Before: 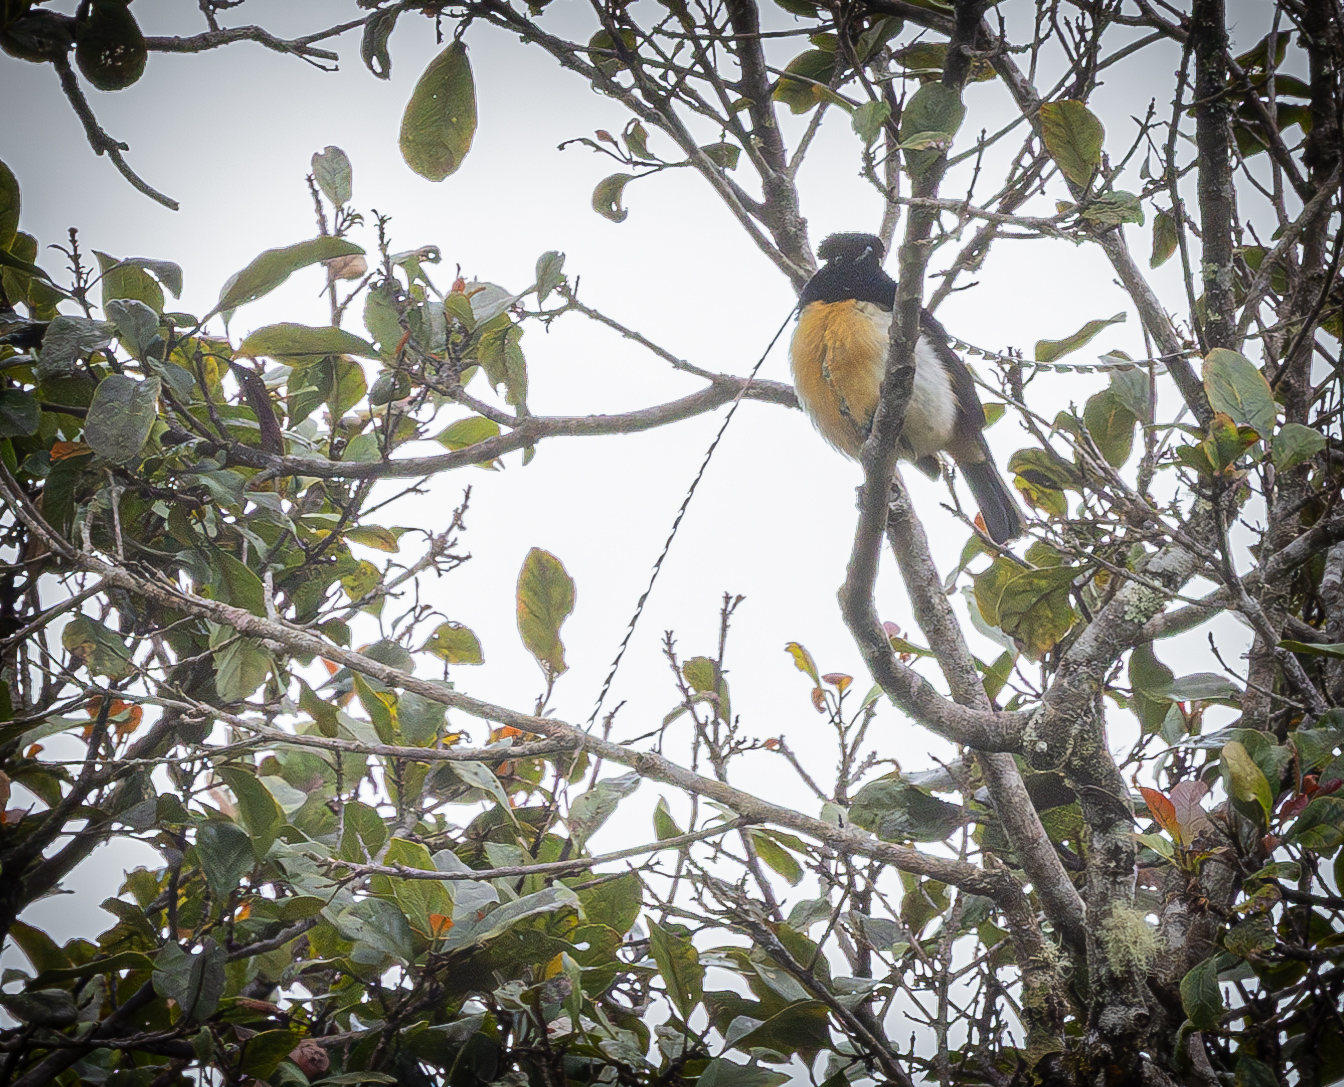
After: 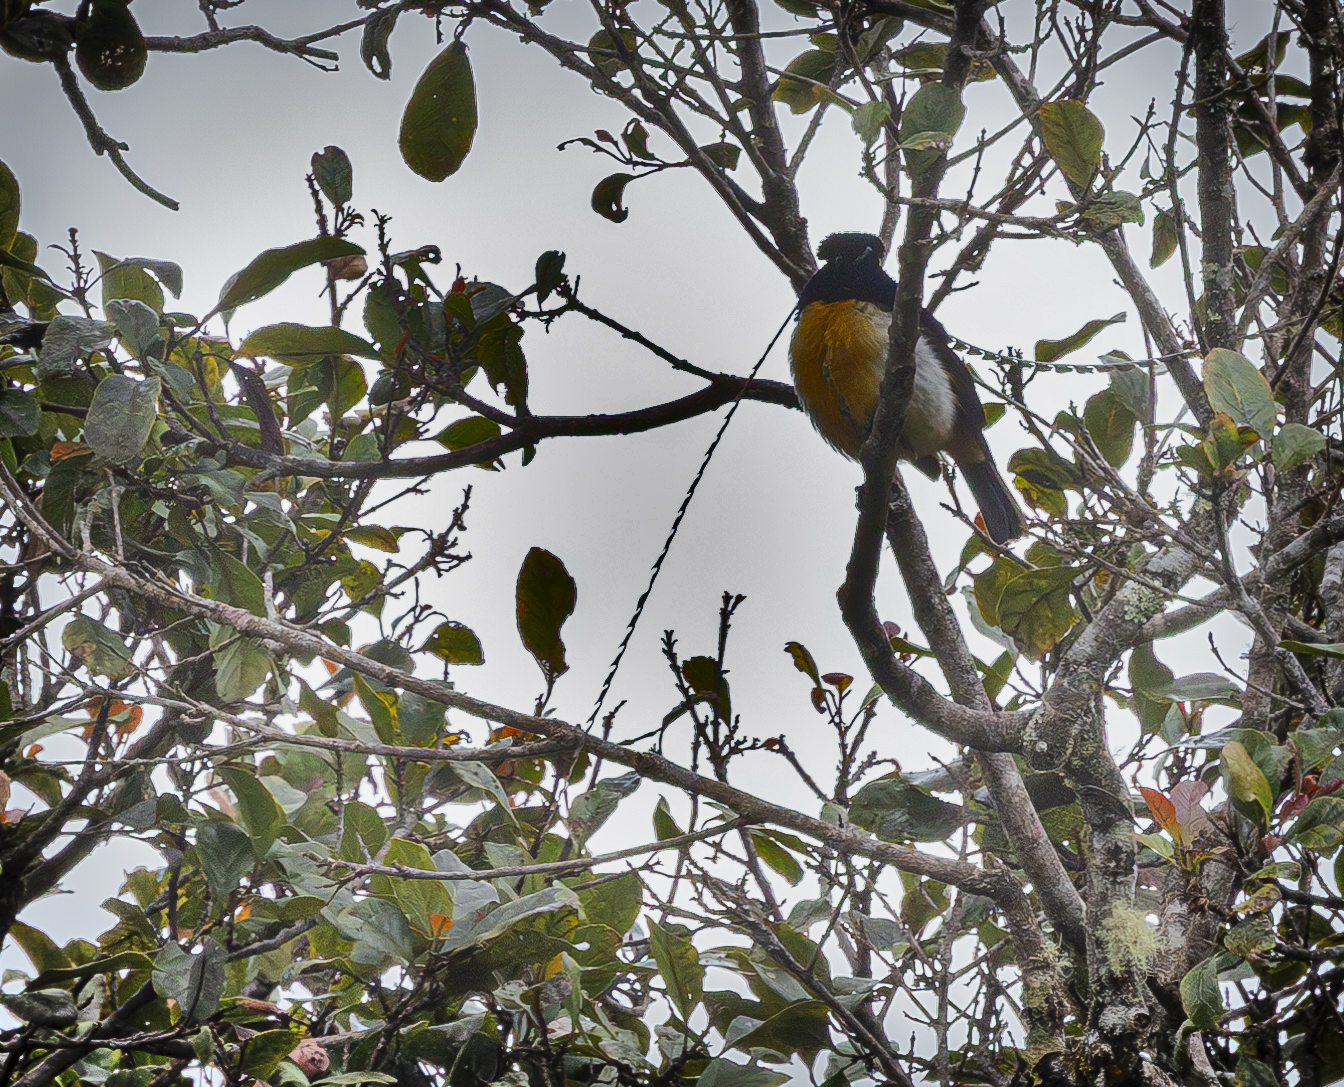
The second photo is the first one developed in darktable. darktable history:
shadows and highlights: radius 123.39, shadows 98.55, white point adjustment -2.84, highlights -98.49, soften with gaussian
